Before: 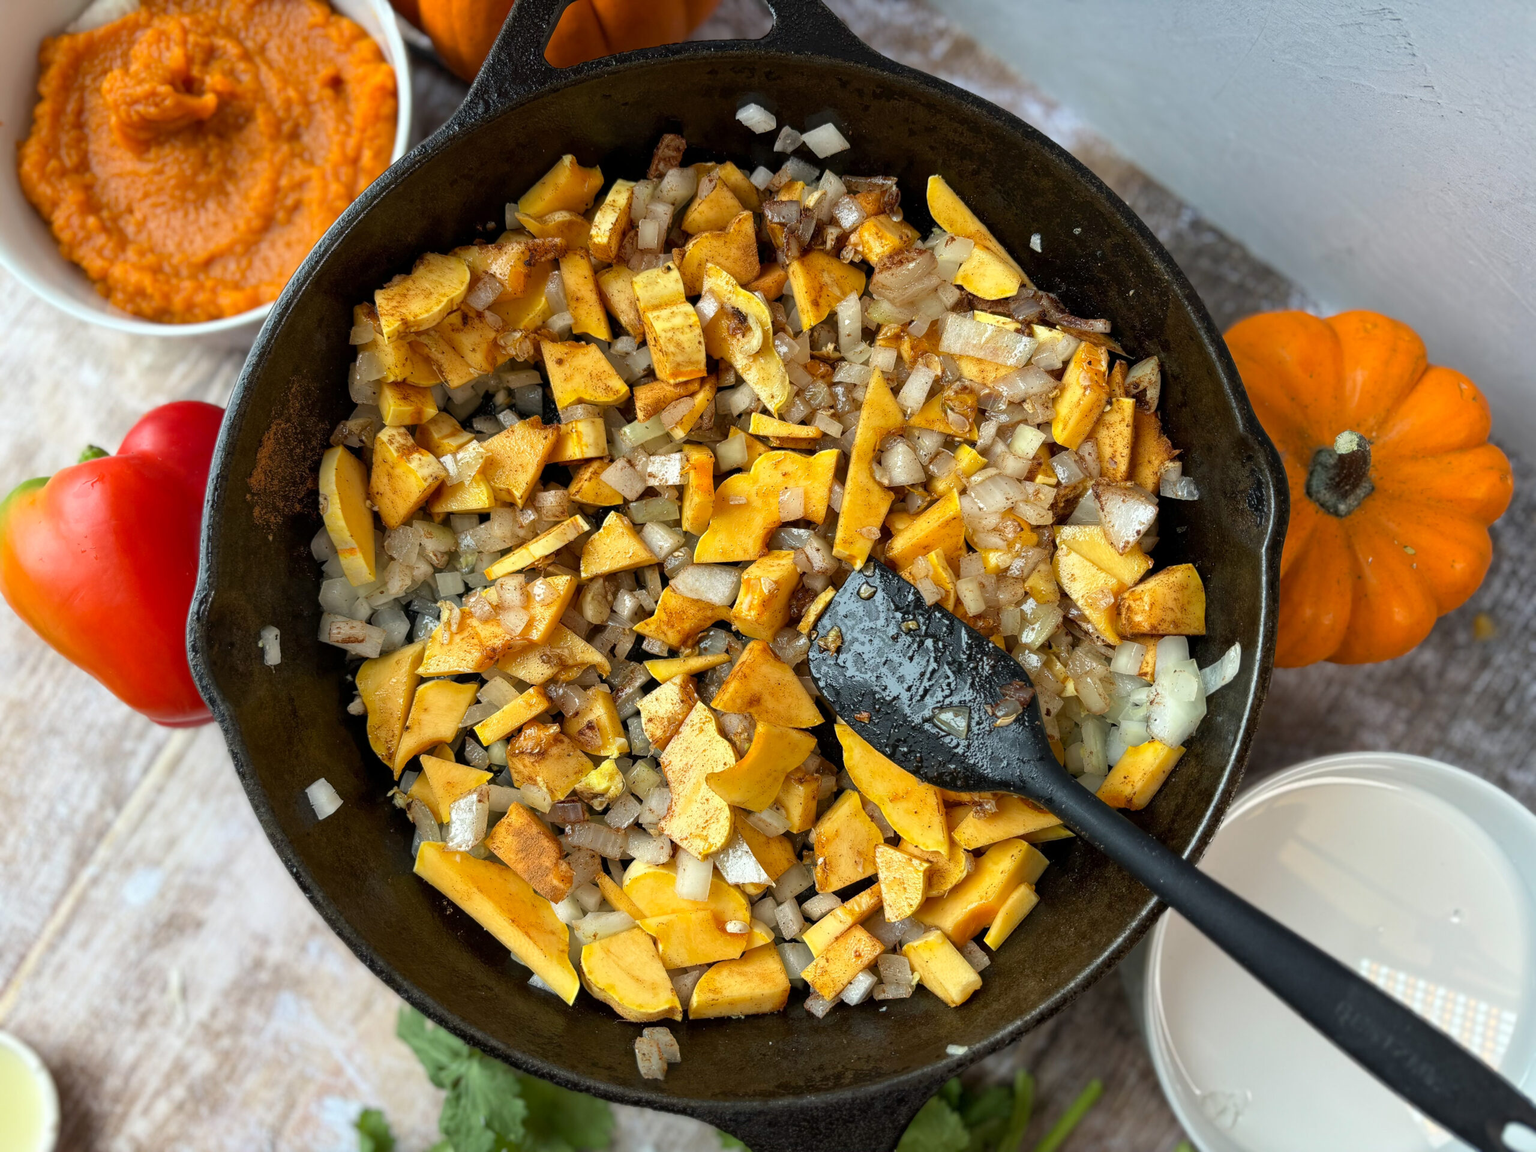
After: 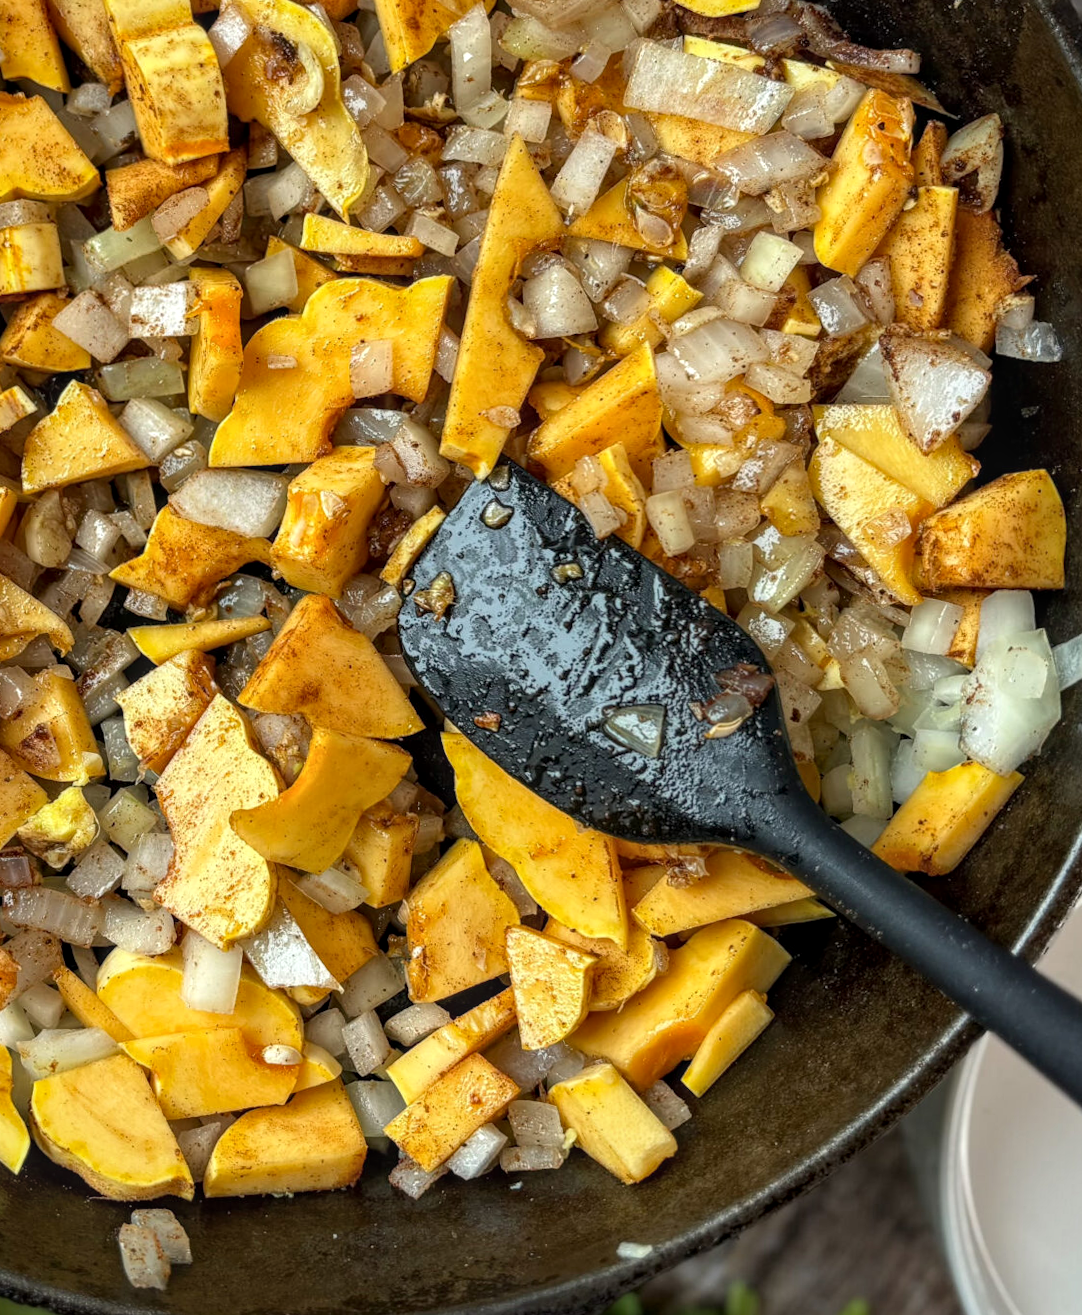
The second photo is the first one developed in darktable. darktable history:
rotate and perspective: rotation 0.074°, lens shift (vertical) 0.096, lens shift (horizontal) -0.041, crop left 0.043, crop right 0.952, crop top 0.024, crop bottom 0.979
crop: left 35.432%, top 26.233%, right 20.145%, bottom 3.432%
local contrast: on, module defaults
